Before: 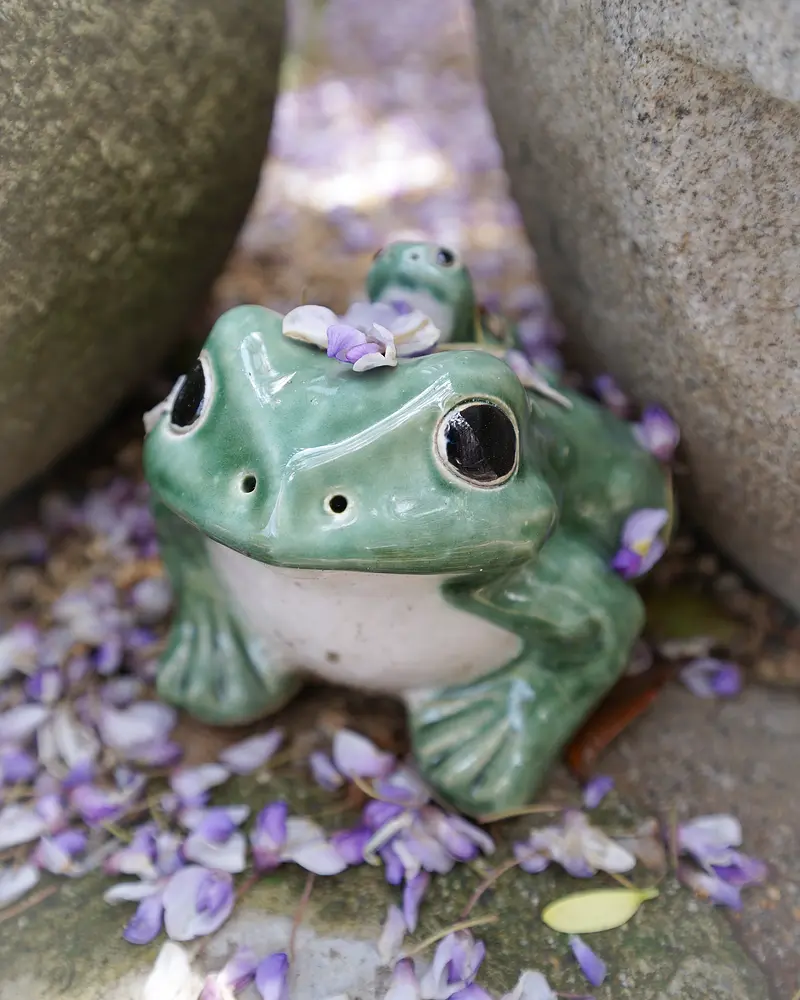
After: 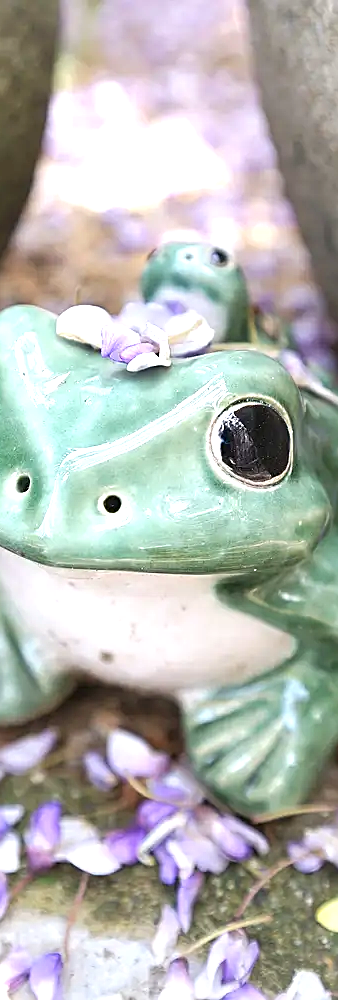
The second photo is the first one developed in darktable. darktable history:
exposure: black level correction 0, exposure 1.001 EV, compensate highlight preservation false
crop: left 28.309%, right 29.336%
sharpen: on, module defaults
